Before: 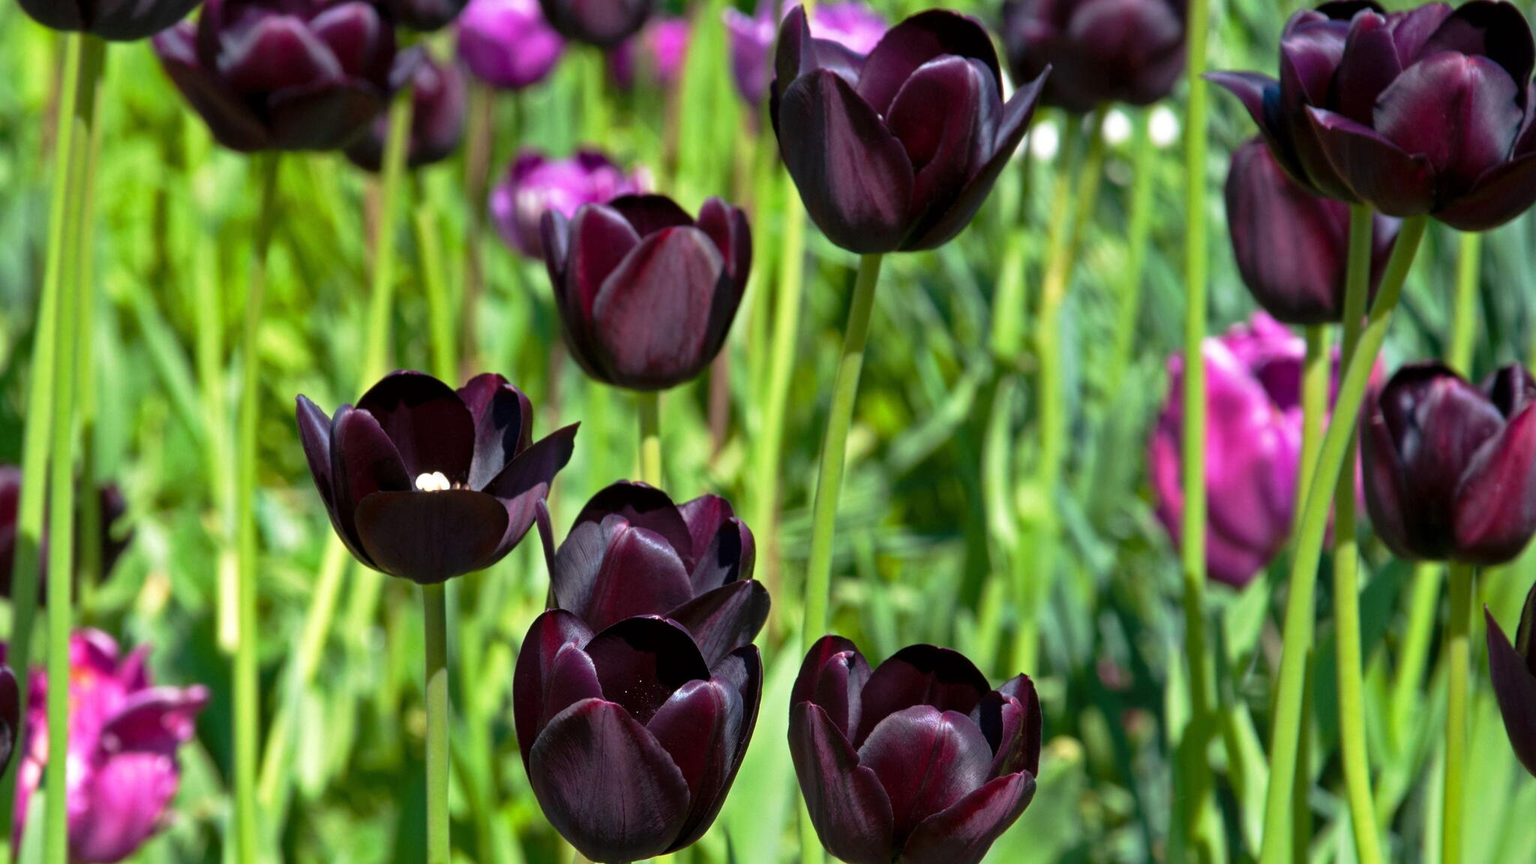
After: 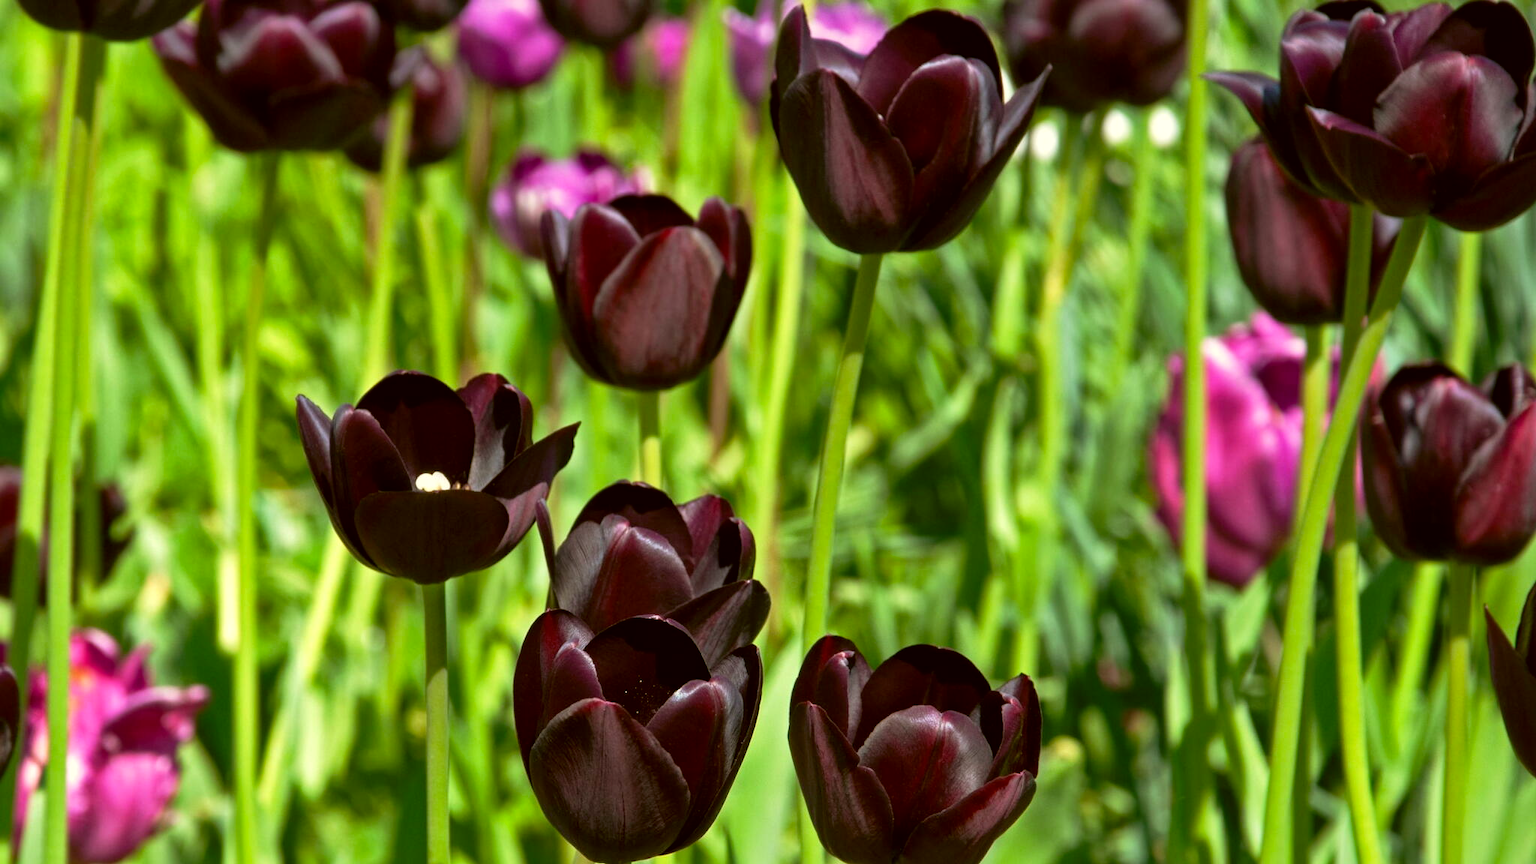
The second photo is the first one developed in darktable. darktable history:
local contrast: mode bilateral grid, contrast 20, coarseness 50, detail 120%, midtone range 0.2
color correction: highlights a* -1.43, highlights b* 10.12, shadows a* 0.395, shadows b* 19.35
exposure: compensate highlight preservation false
